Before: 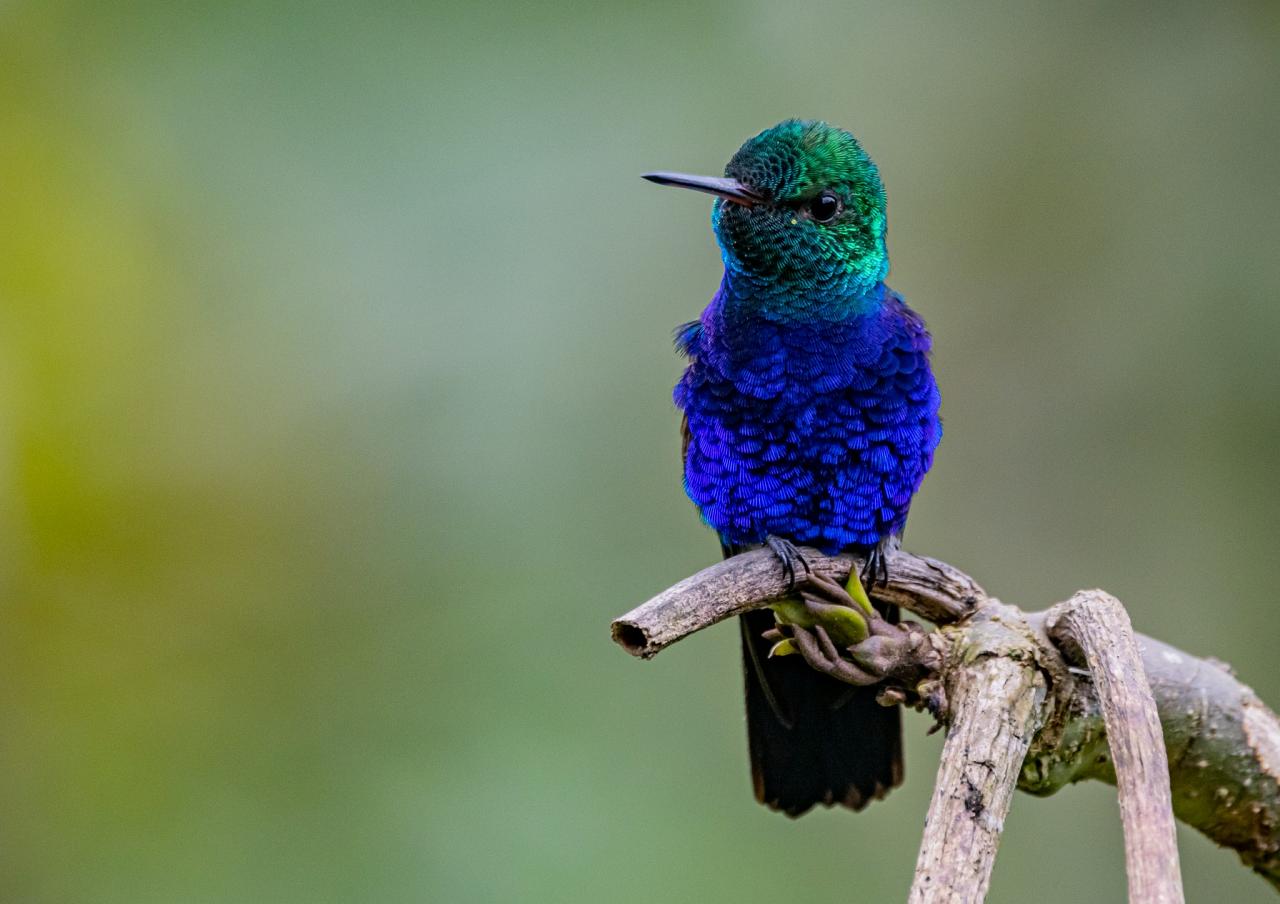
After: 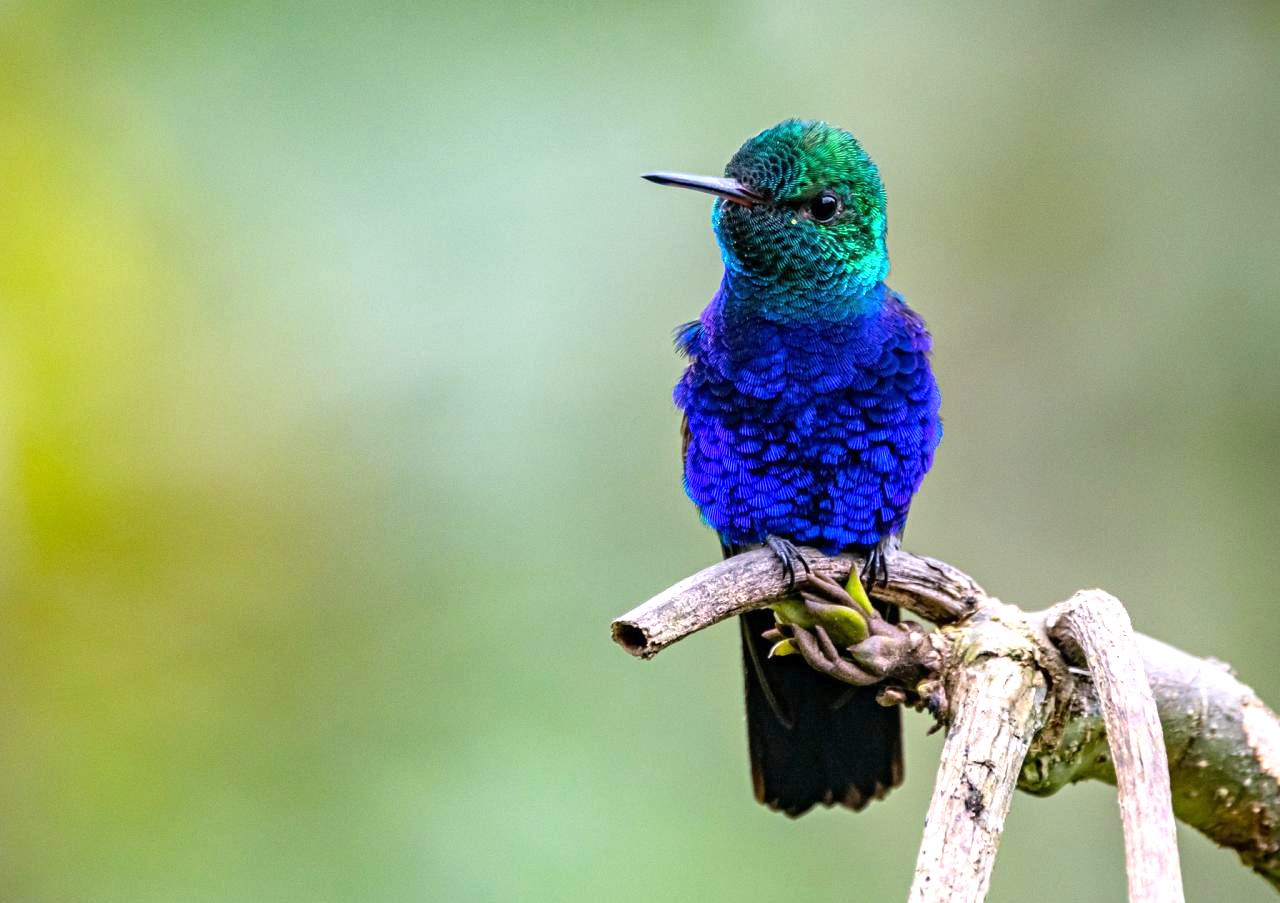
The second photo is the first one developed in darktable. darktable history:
crop: bottom 0.071%
exposure: exposure 0.921 EV, compensate highlight preservation false
